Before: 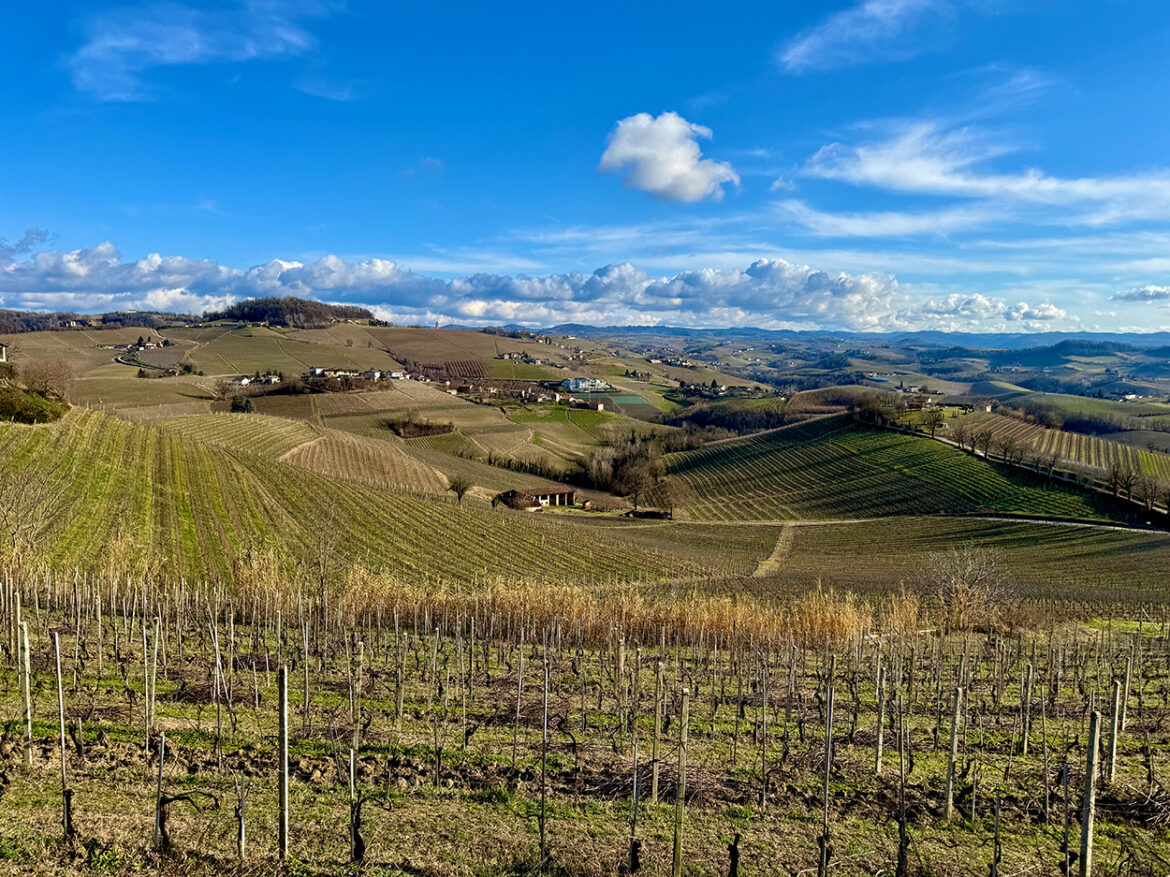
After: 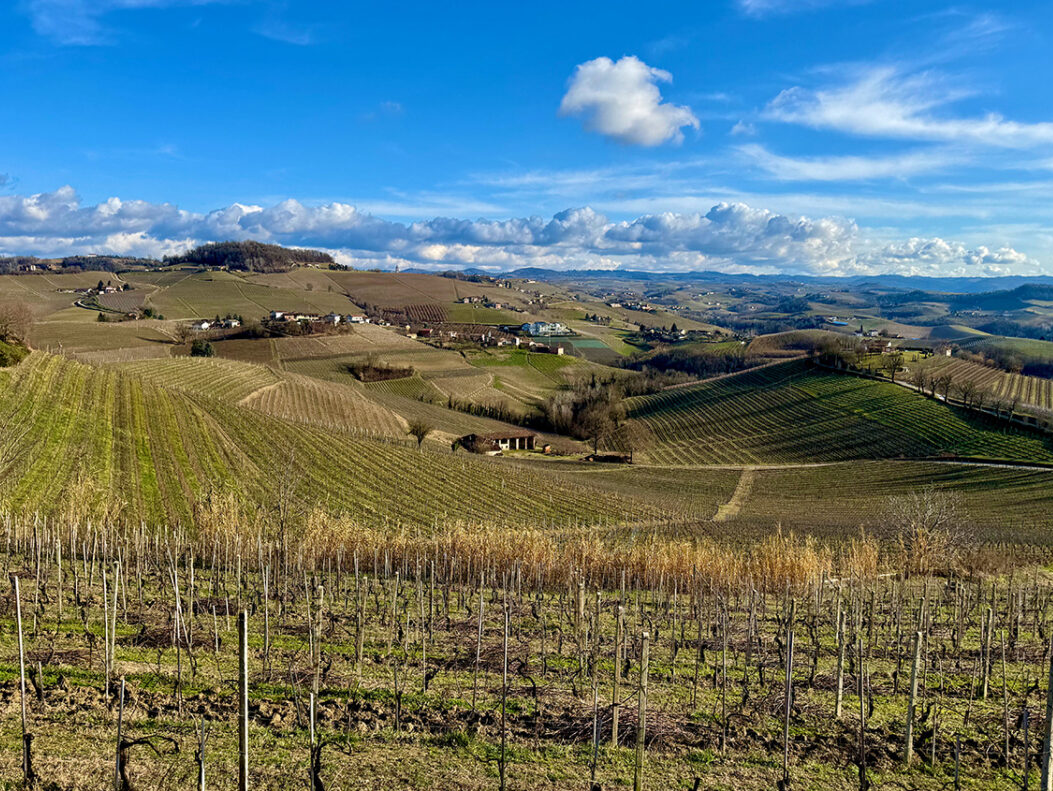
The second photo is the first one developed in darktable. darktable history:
crop: left 3.454%, top 6.469%, right 6.473%, bottom 3.226%
